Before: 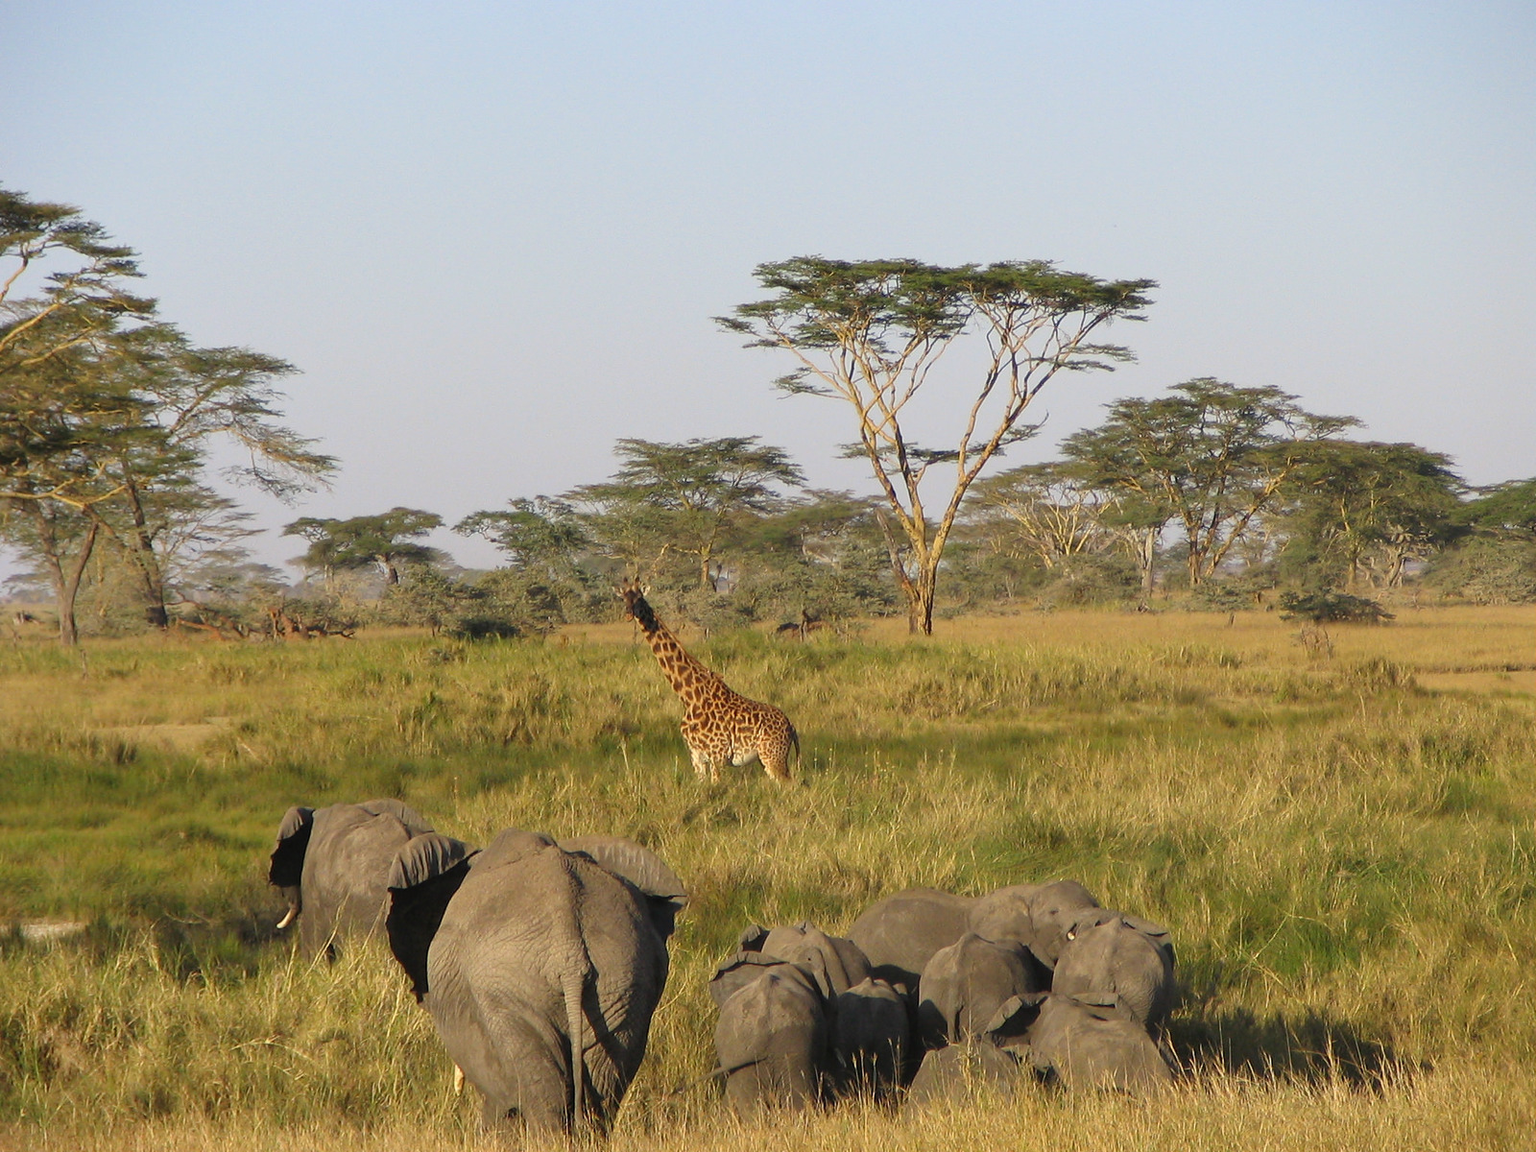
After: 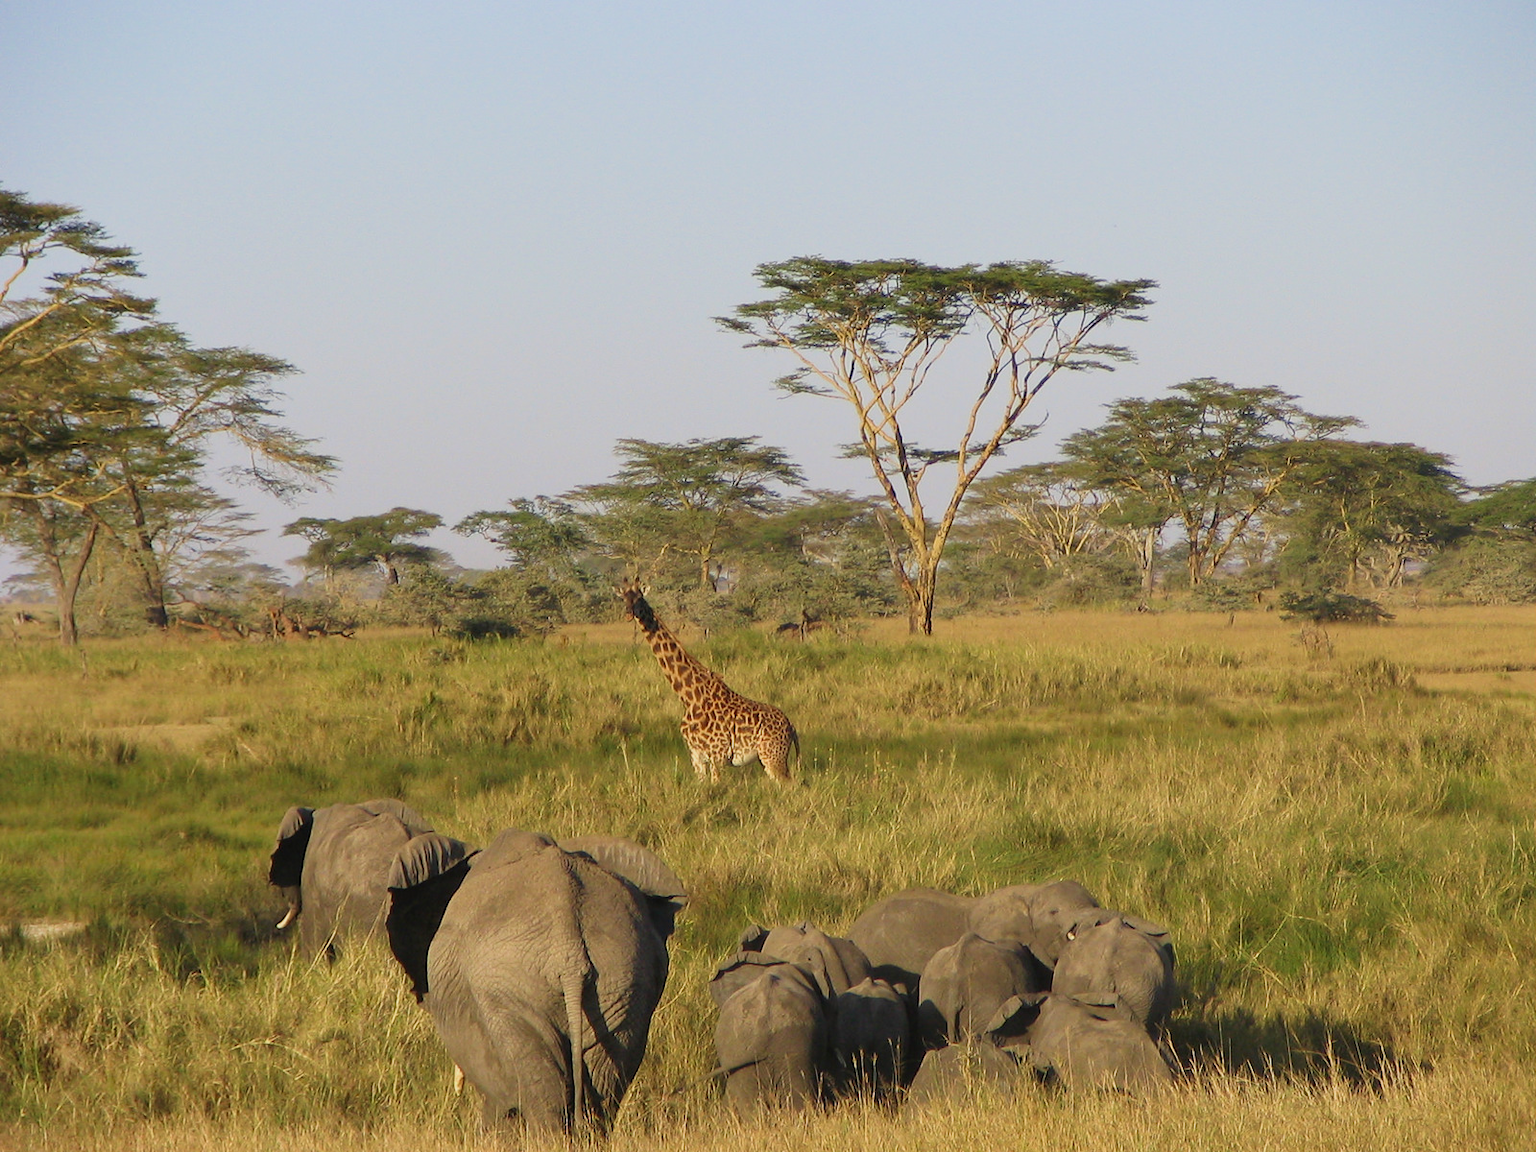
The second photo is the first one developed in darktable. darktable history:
velvia: on, module defaults
sigmoid: contrast 1.22, skew 0.65
